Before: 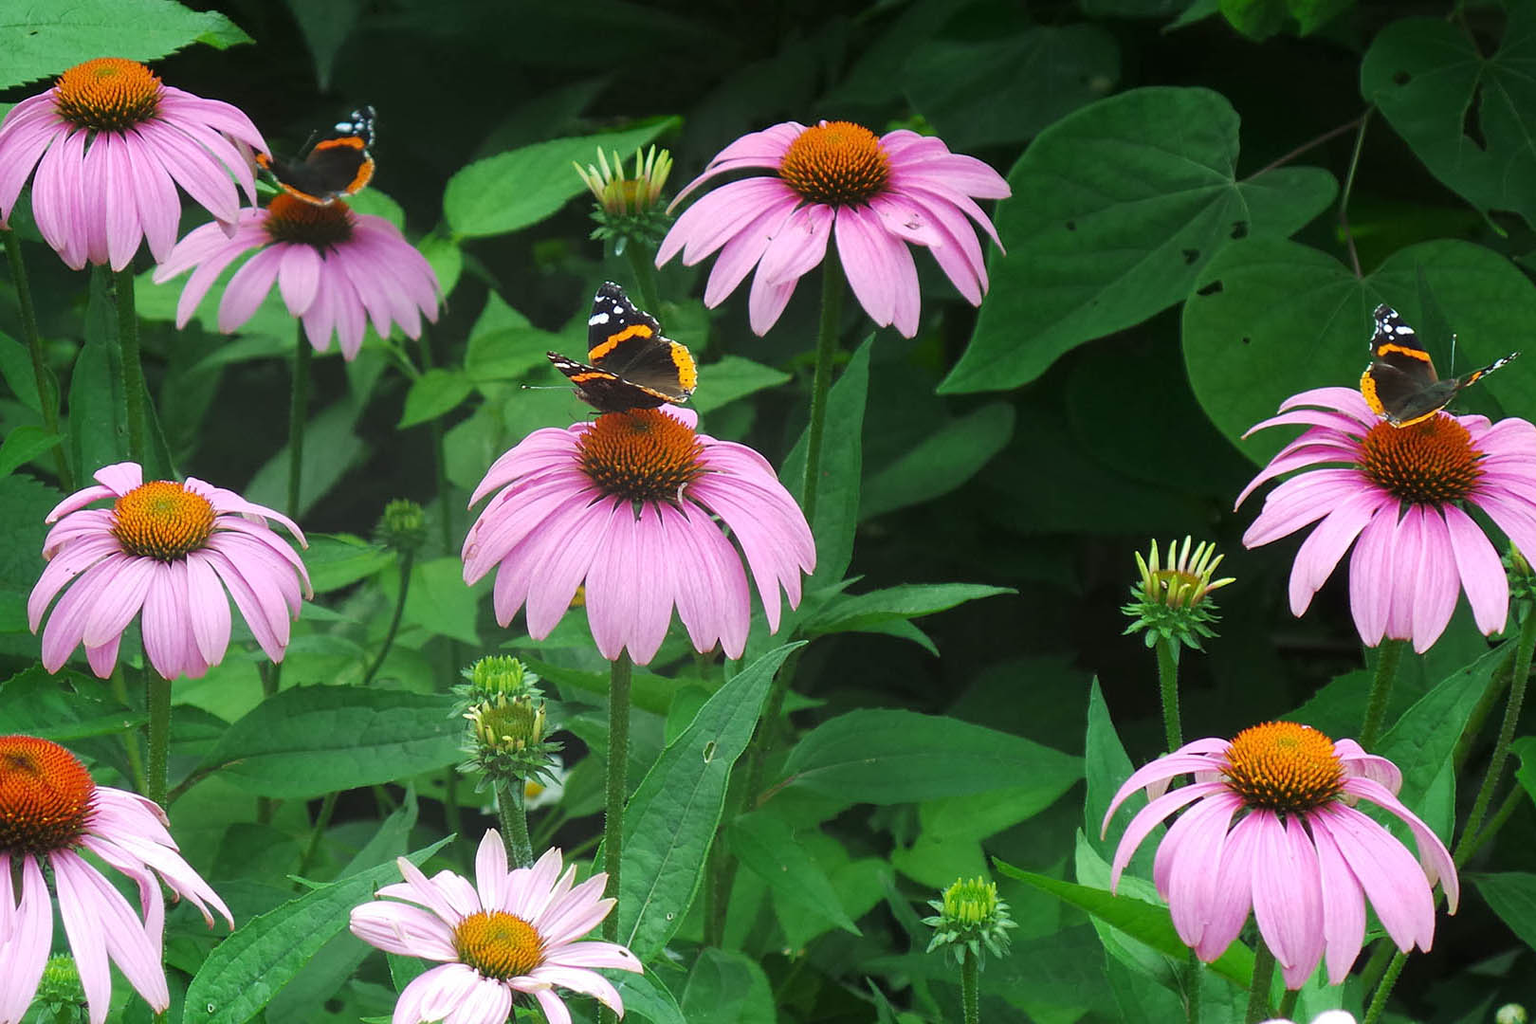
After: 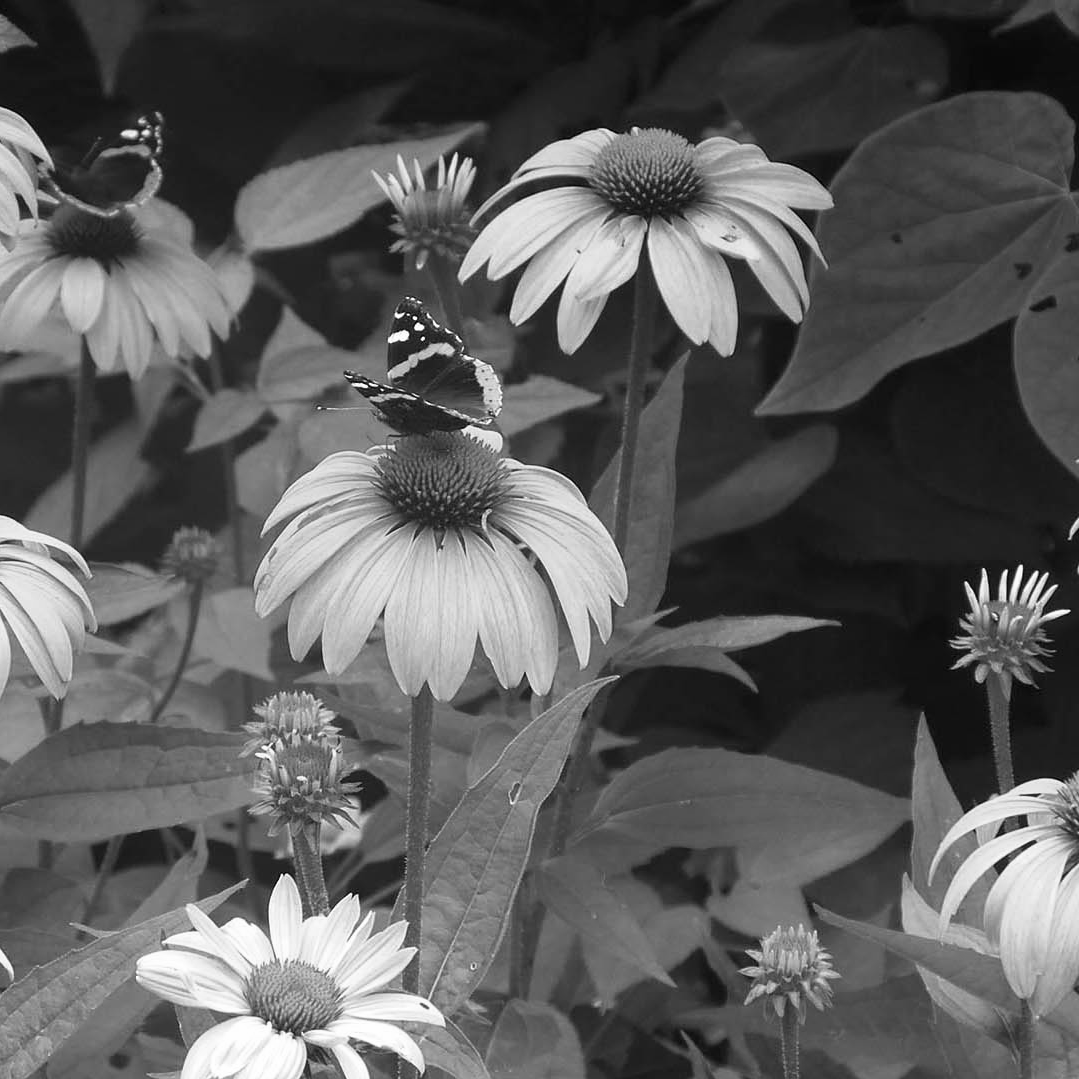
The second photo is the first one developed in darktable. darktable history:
monochrome: on, module defaults
shadows and highlights: shadows 0, highlights 40
crop and rotate: left 14.385%, right 18.948%
